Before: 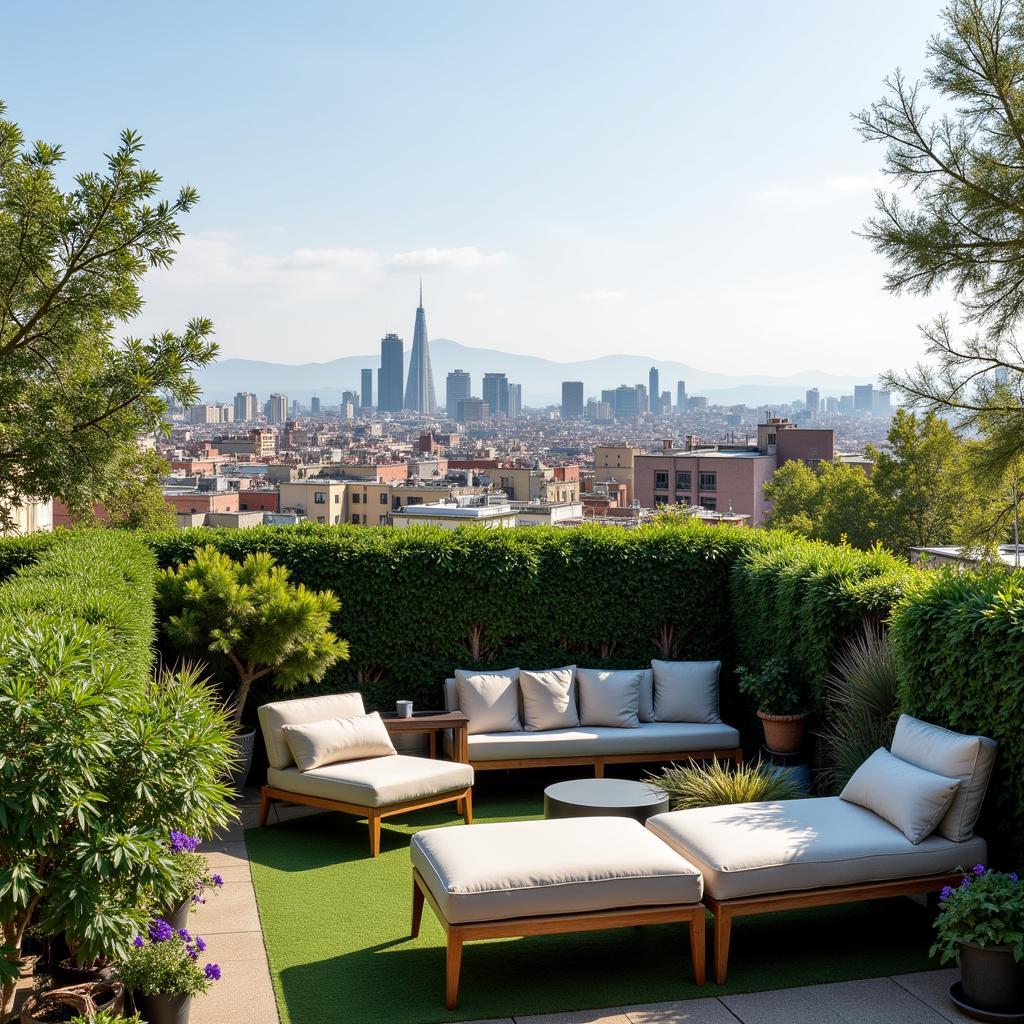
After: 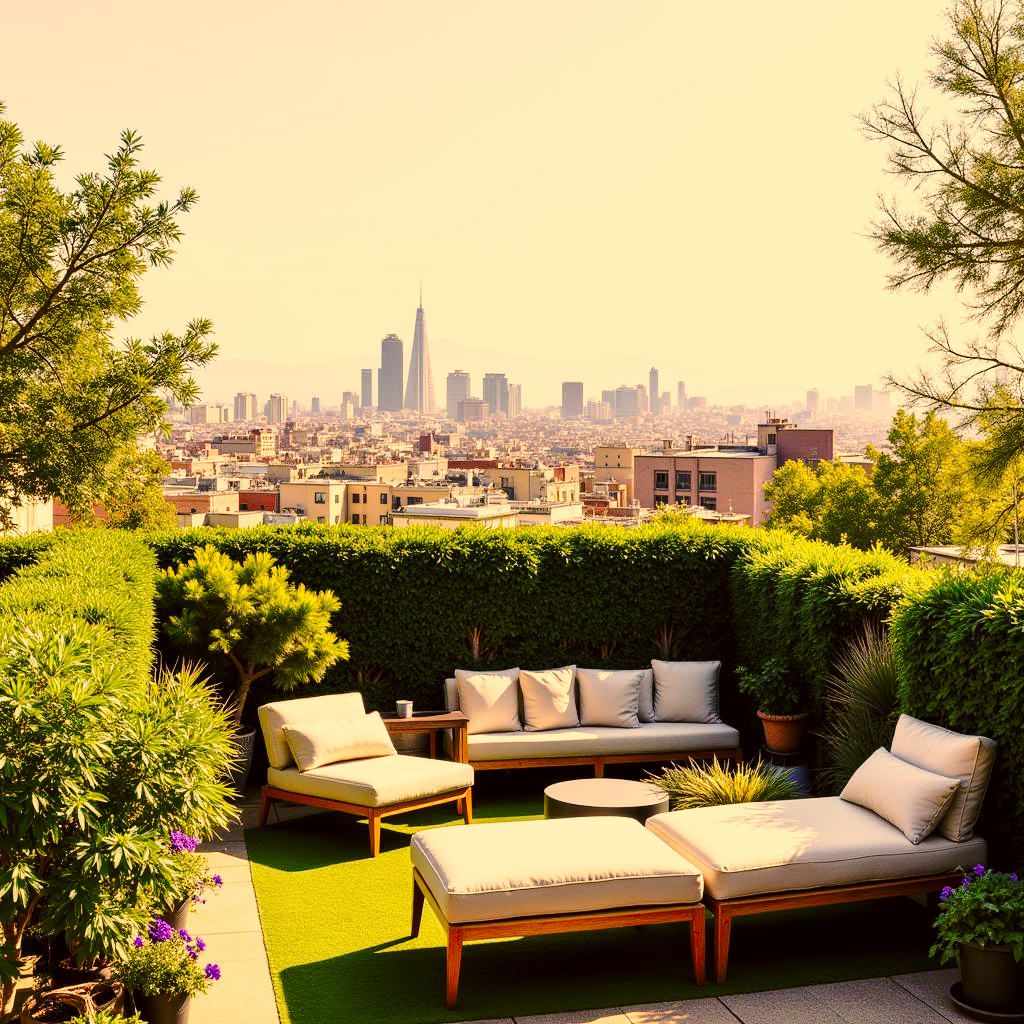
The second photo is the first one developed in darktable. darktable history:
base curve: curves: ch0 [(0, 0) (0.036, 0.037) (0.121, 0.228) (0.46, 0.76) (0.859, 0.983) (1, 1)], preserve colors none
color correction: highlights a* 17.94, highlights b* 35.39, shadows a* 1.48, shadows b* 6.42, saturation 1.01
